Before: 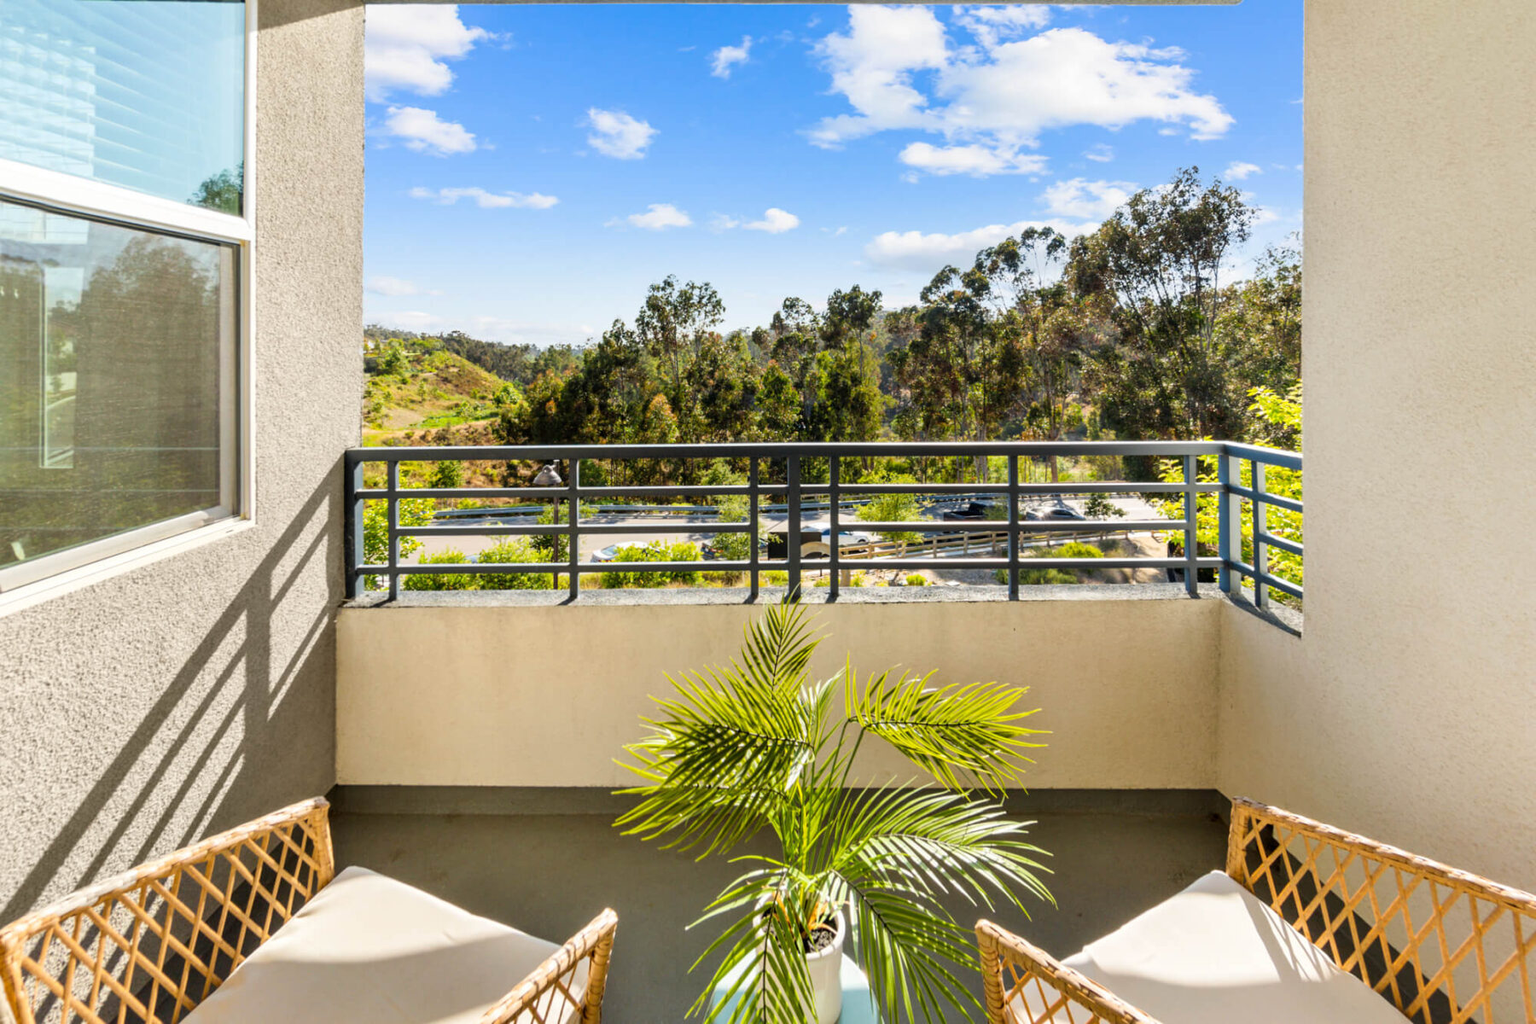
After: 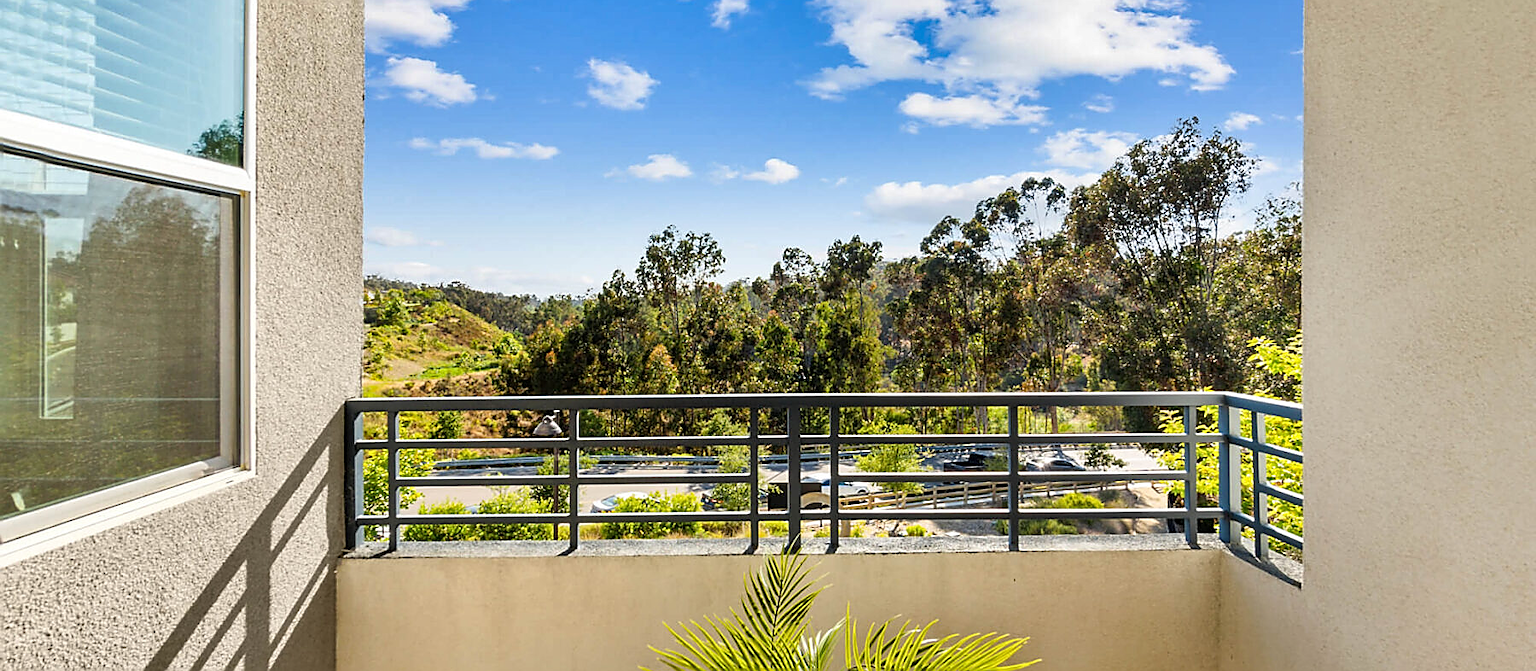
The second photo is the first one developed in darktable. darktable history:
sharpen: radius 1.4, amount 1.25, threshold 0.7
crop and rotate: top 4.848%, bottom 29.503%
shadows and highlights: soften with gaussian
